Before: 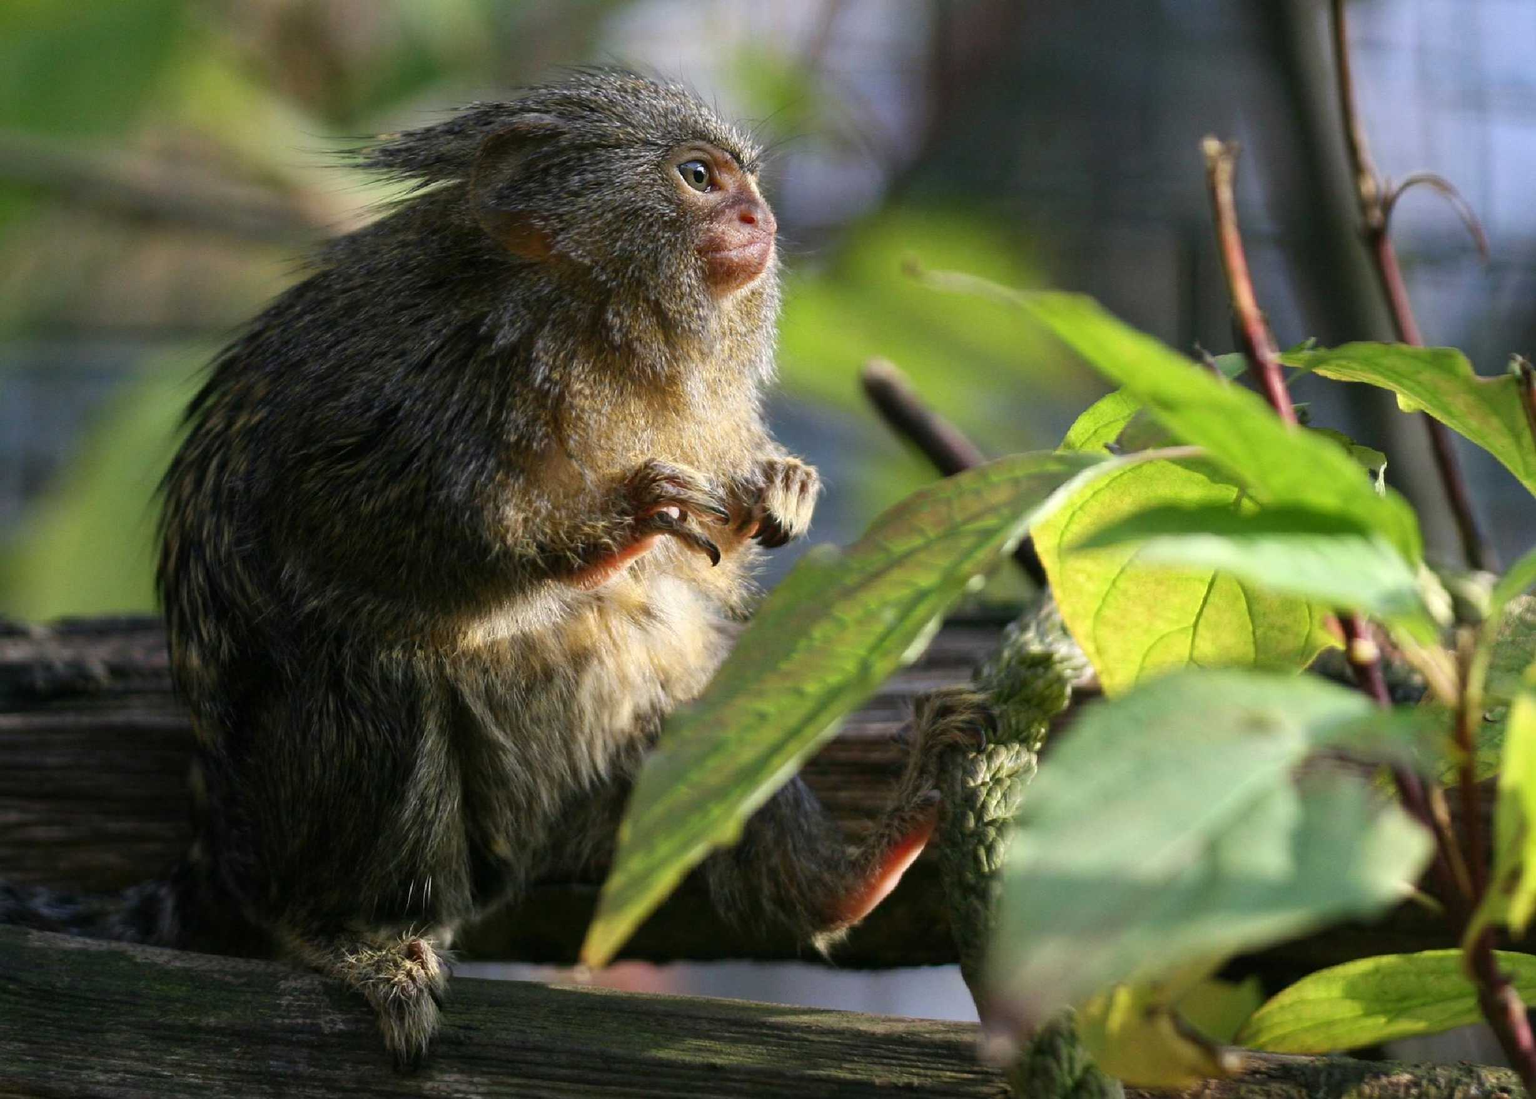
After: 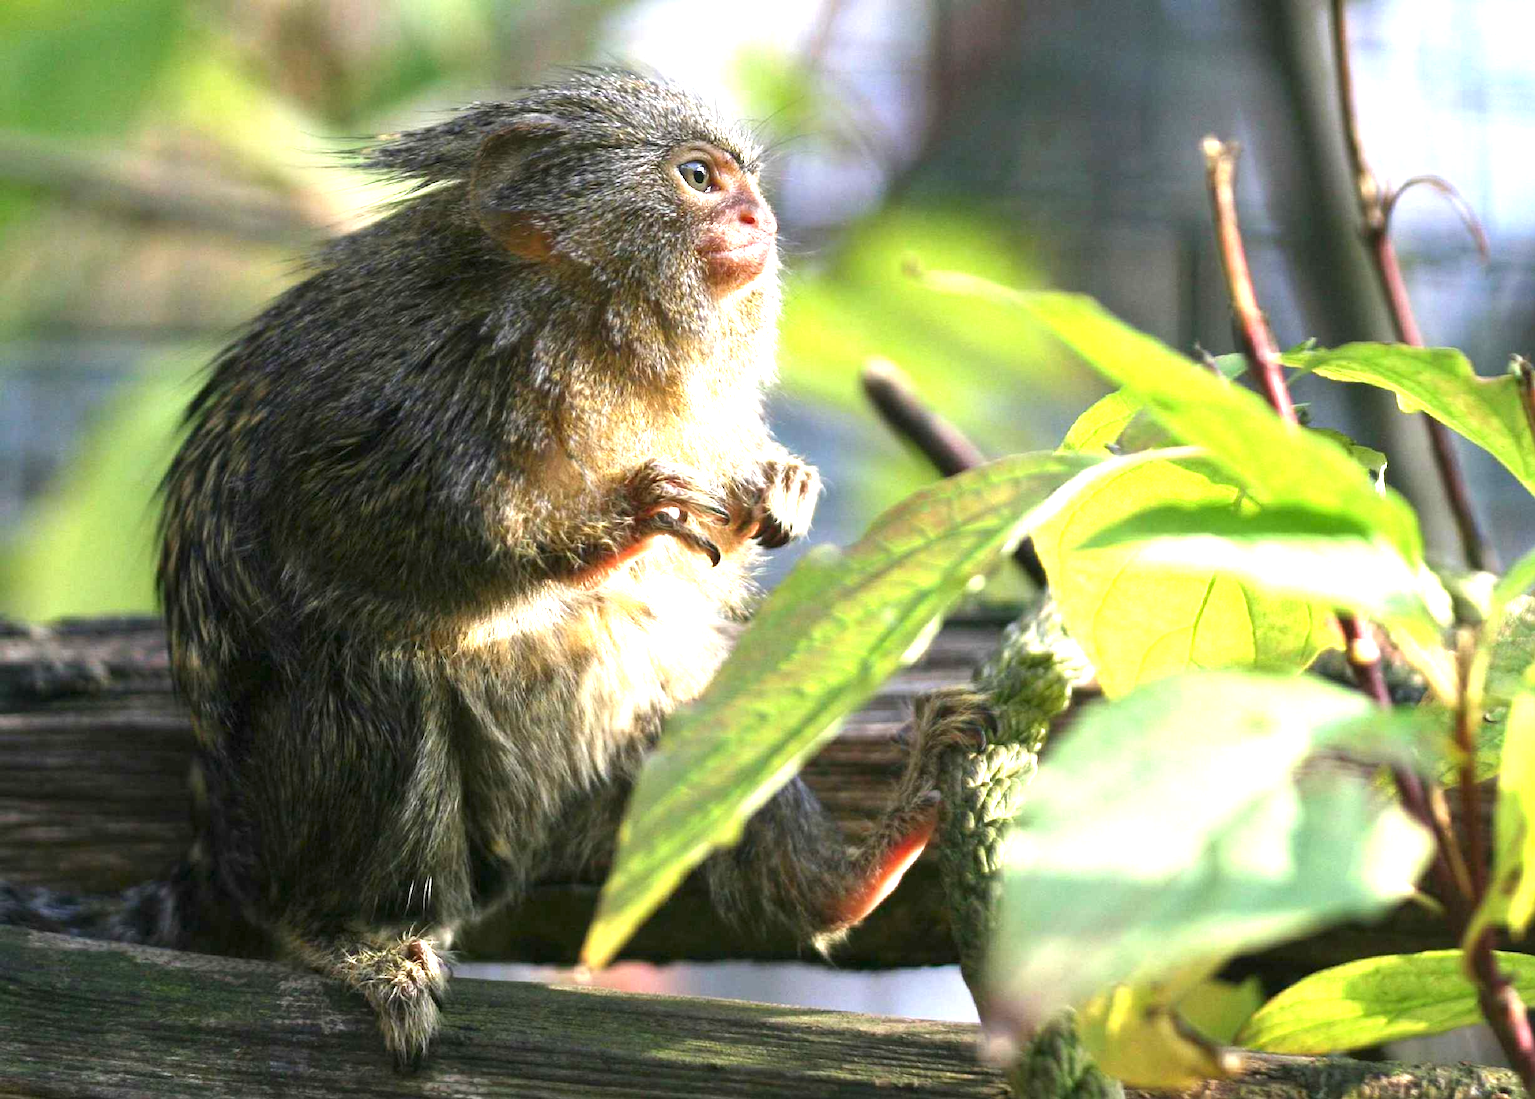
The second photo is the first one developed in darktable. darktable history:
exposure: black level correction 0, exposure 1.5 EV, compensate highlight preservation false
tone equalizer: on, module defaults
